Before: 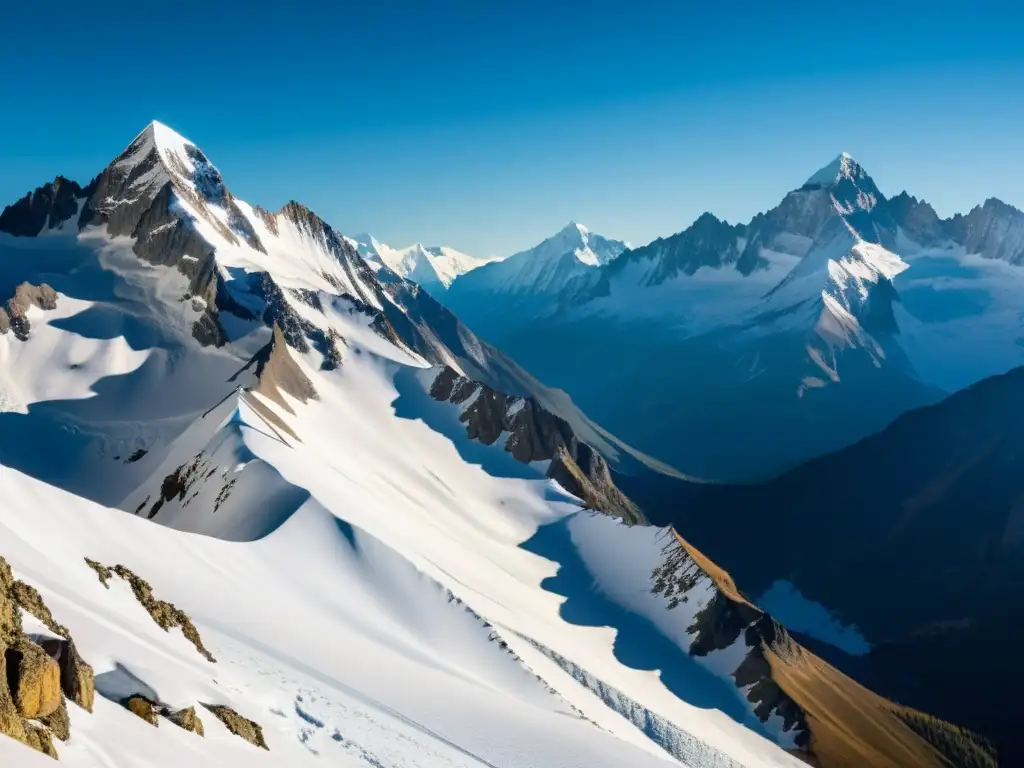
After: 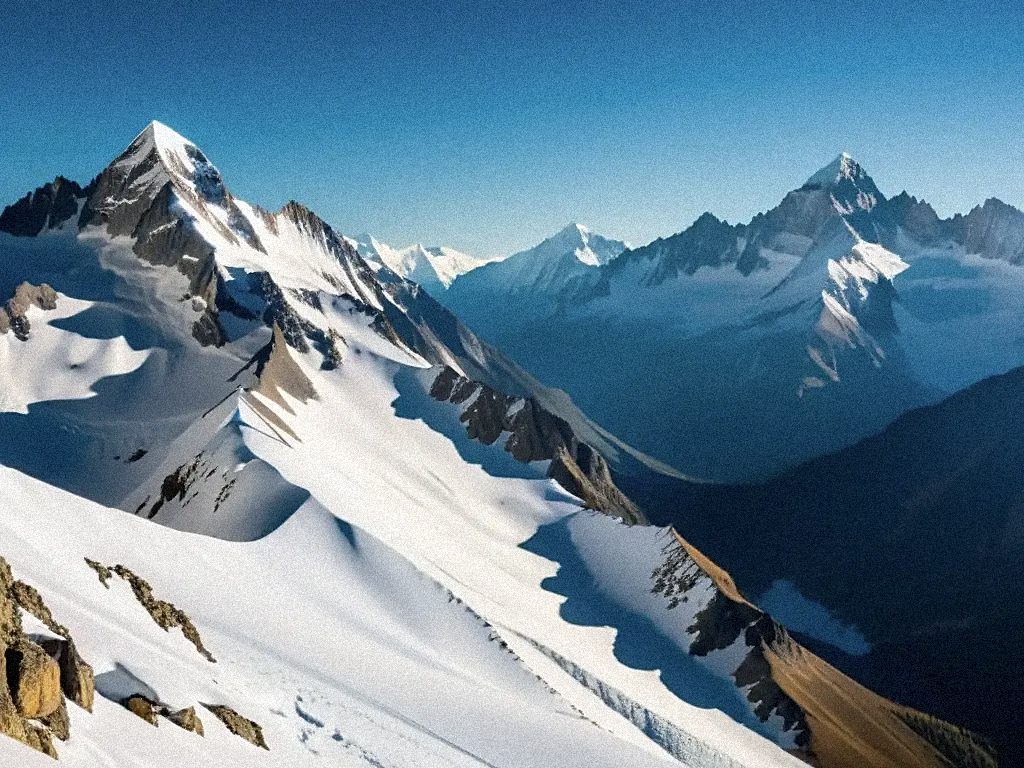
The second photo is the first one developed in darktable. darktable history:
contrast brightness saturation: saturation -0.17
sharpen: radius 1.864, amount 0.398, threshold 1.271
grain: strength 35%, mid-tones bias 0%
tone equalizer: on, module defaults
